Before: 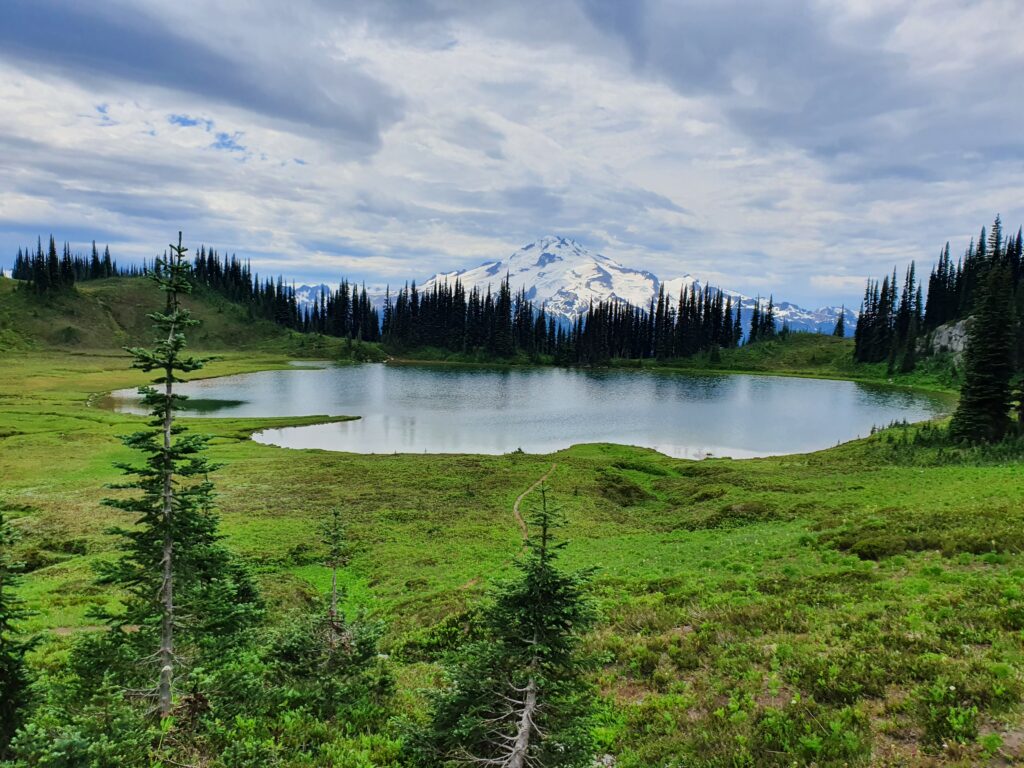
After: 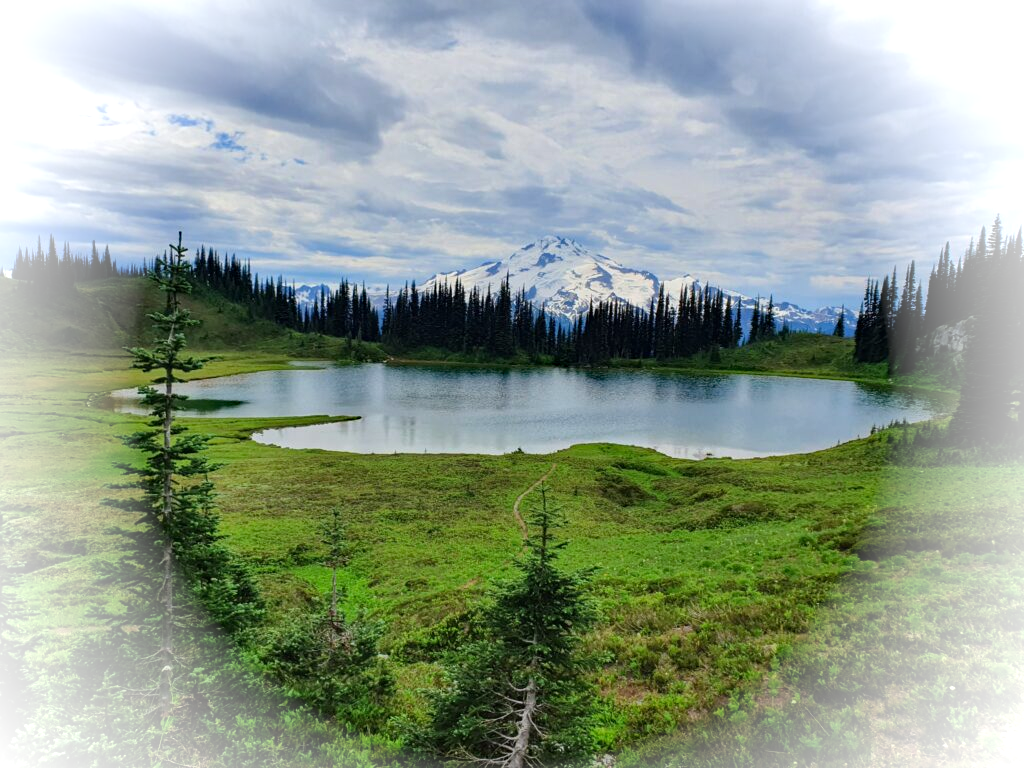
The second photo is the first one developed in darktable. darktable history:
vignetting: fall-off start 73.55%, brightness 0.985, saturation -0.494
haze removal: compatibility mode true, adaptive false
